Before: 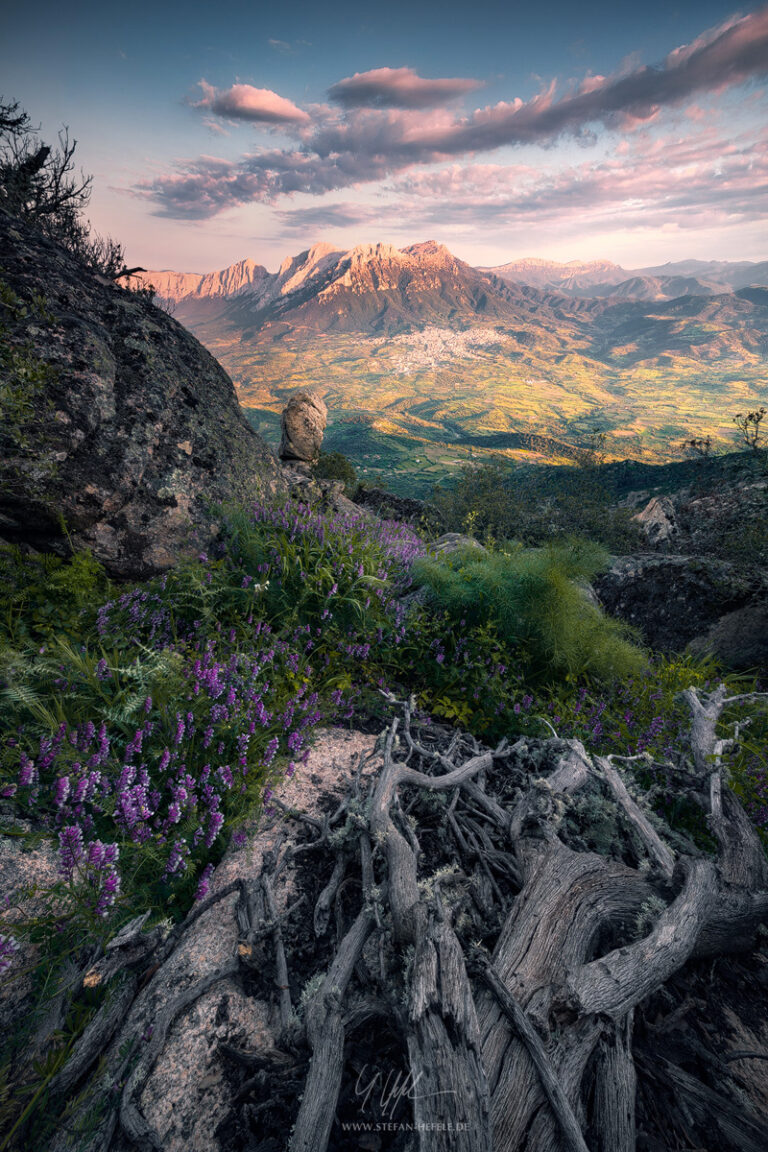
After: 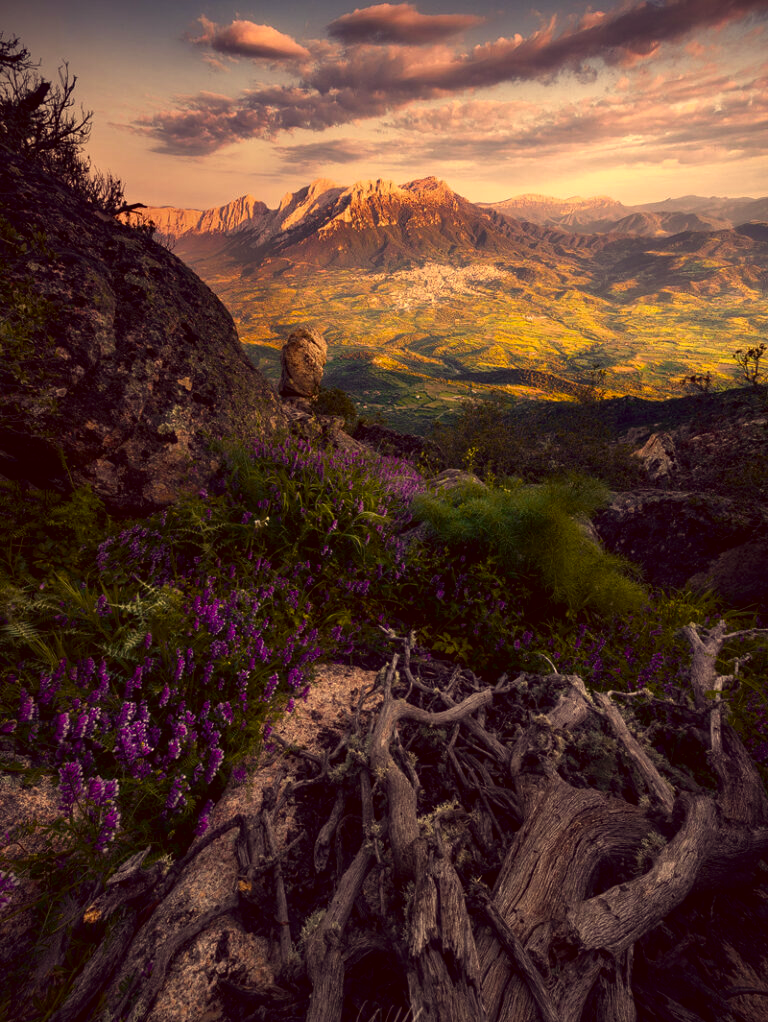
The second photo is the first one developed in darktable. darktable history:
crop and rotate: top 5.609%, bottom 5.609%
white balance: red 0.986, blue 1.01
contrast brightness saturation: brightness -0.2, saturation 0.08
color correction: highlights a* 10.12, highlights b* 39.04, shadows a* 14.62, shadows b* 3.37
